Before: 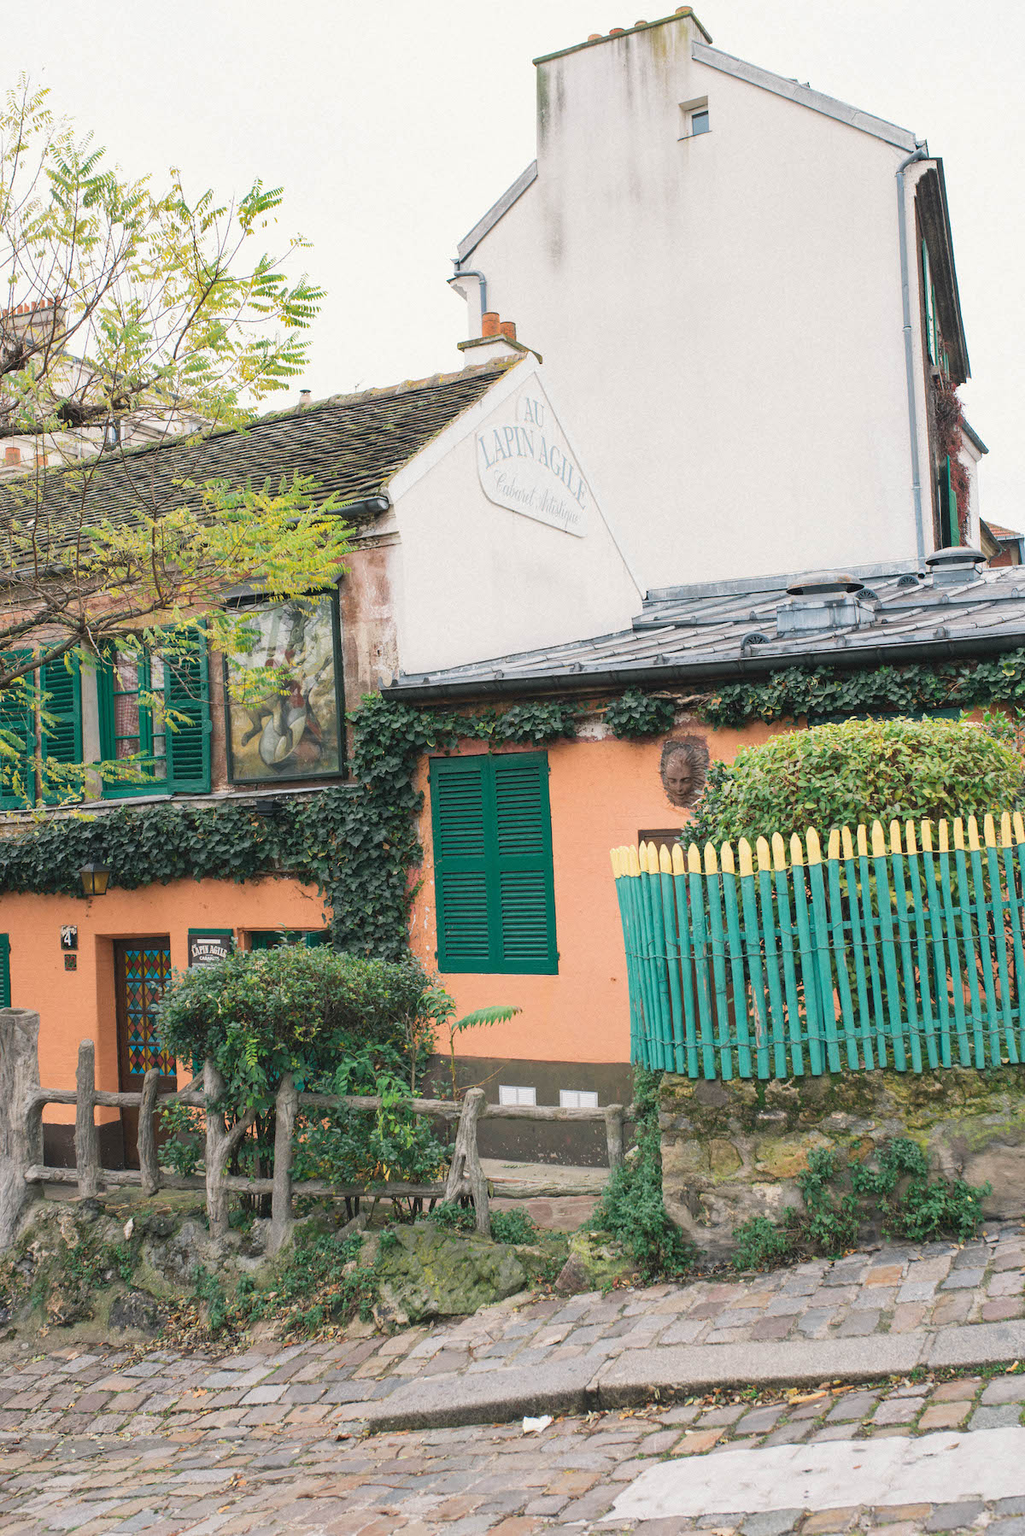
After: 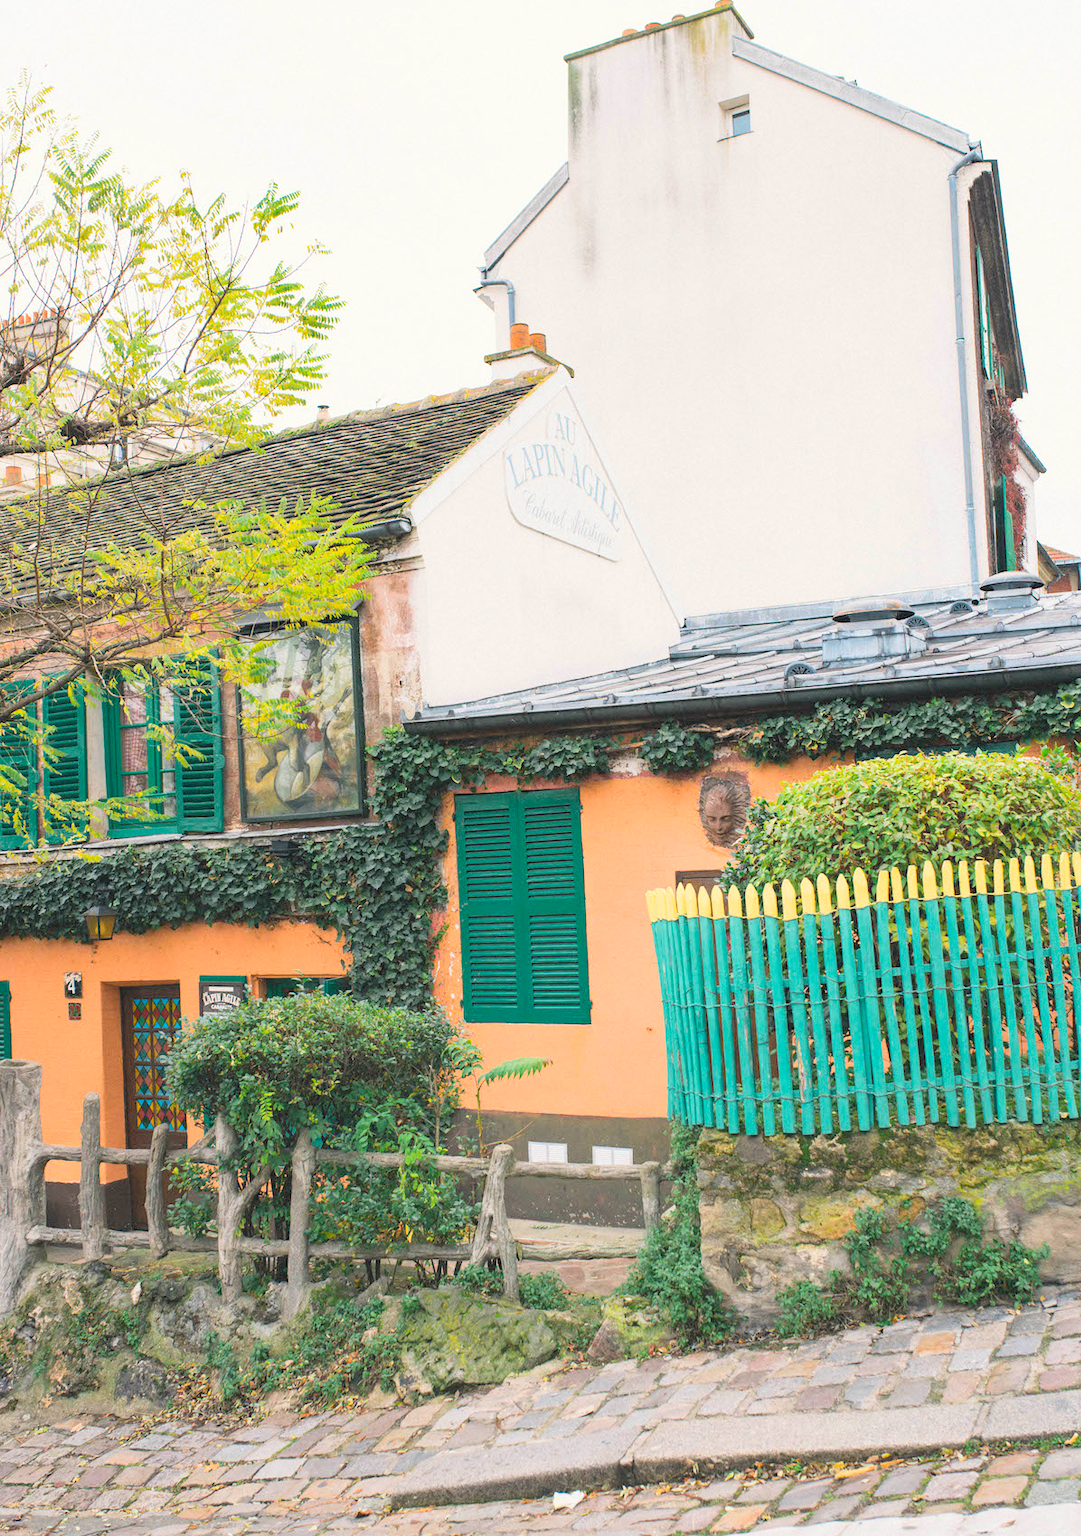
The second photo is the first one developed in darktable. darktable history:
crop: top 0.448%, right 0.264%, bottom 5.045%
contrast brightness saturation: contrast 0.14, brightness 0.21
color balance rgb: perceptual saturation grading › global saturation 34.05%, global vibrance 5.56%
